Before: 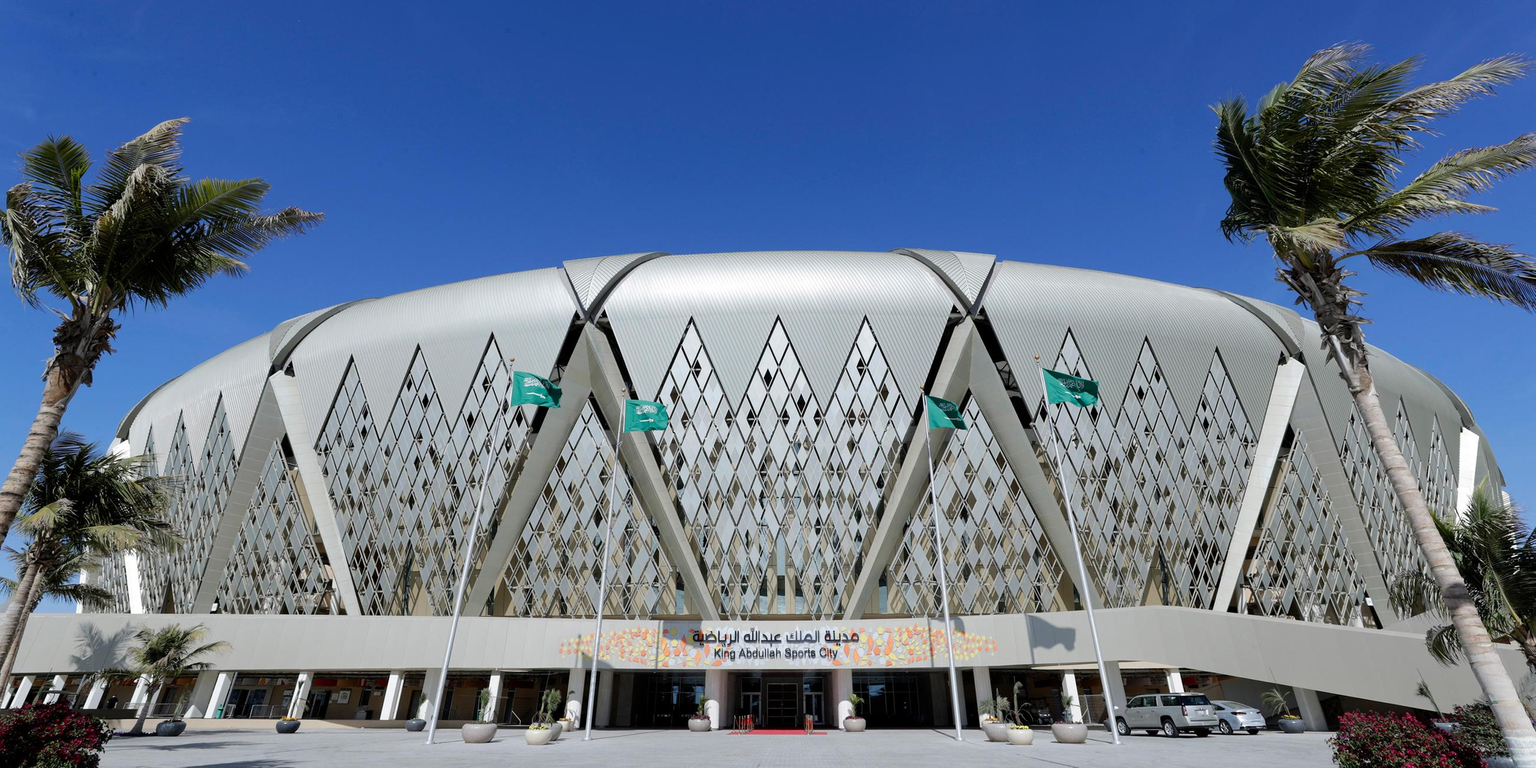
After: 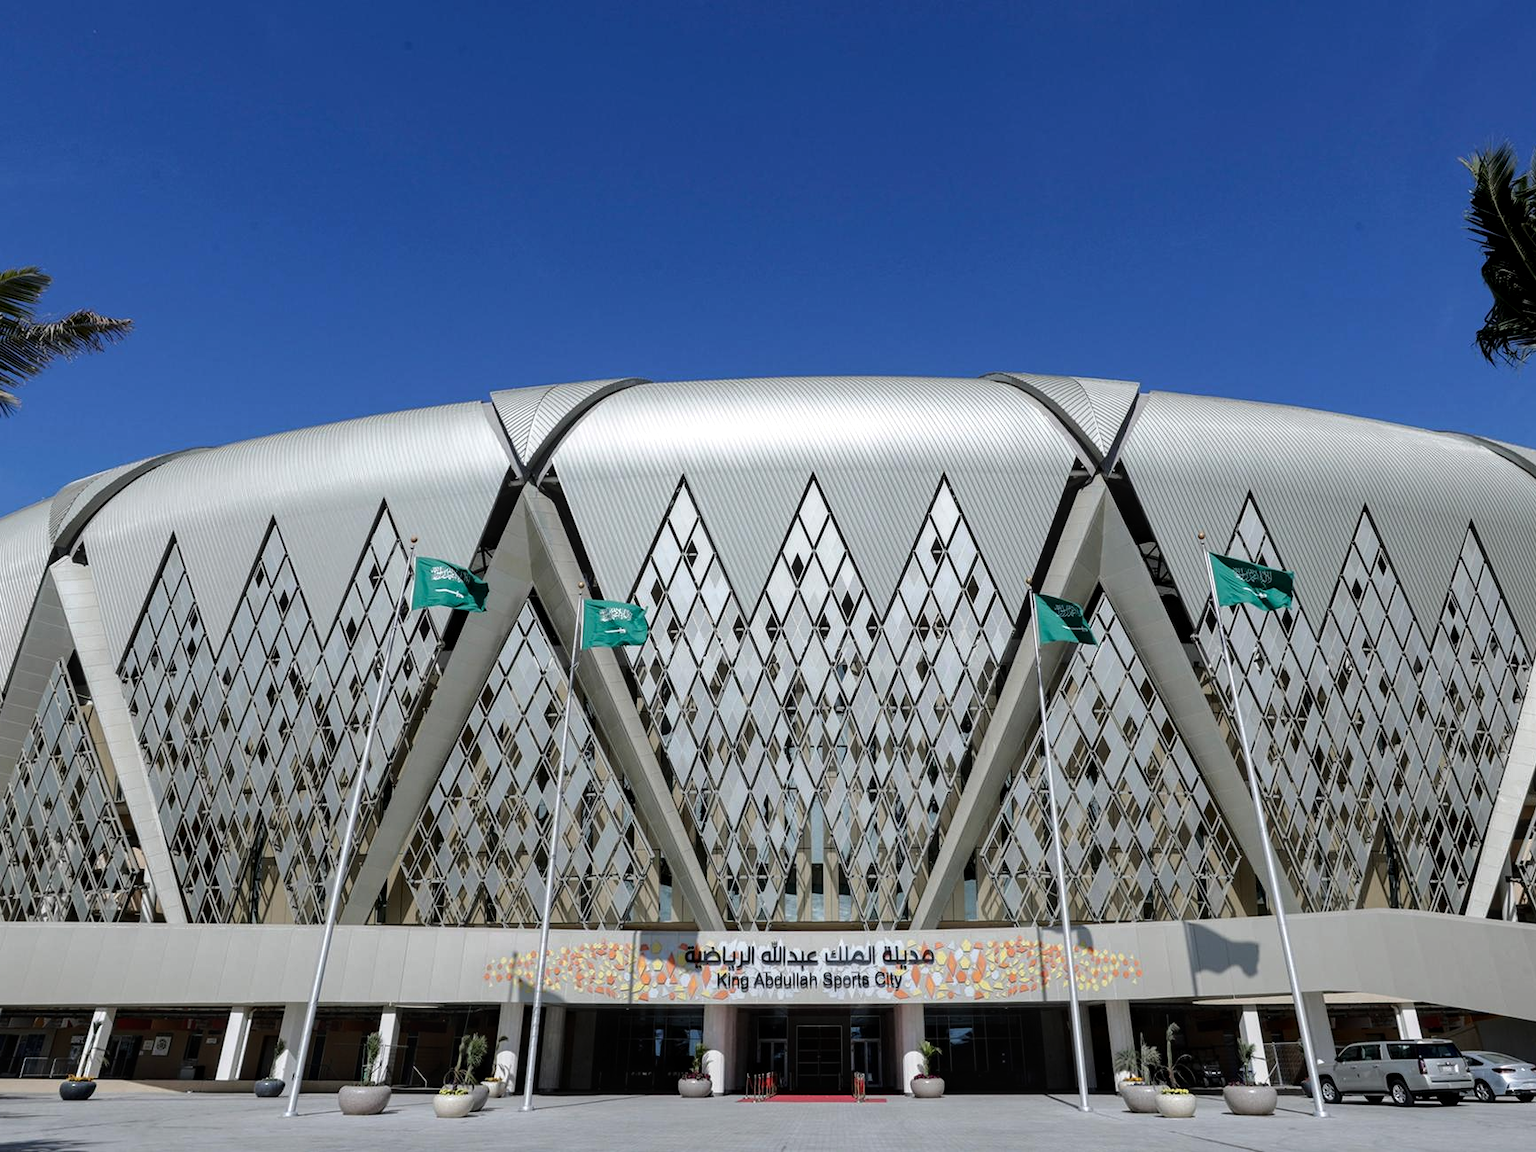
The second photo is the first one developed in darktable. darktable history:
tone curve: curves: ch0 [(0, 0) (0.224, 0.12) (0.375, 0.296) (0.528, 0.472) (0.681, 0.634) (0.8, 0.766) (0.873, 0.877) (1, 1)], preserve colors basic power
crop: left 15.419%, right 17.914%
local contrast: on, module defaults
